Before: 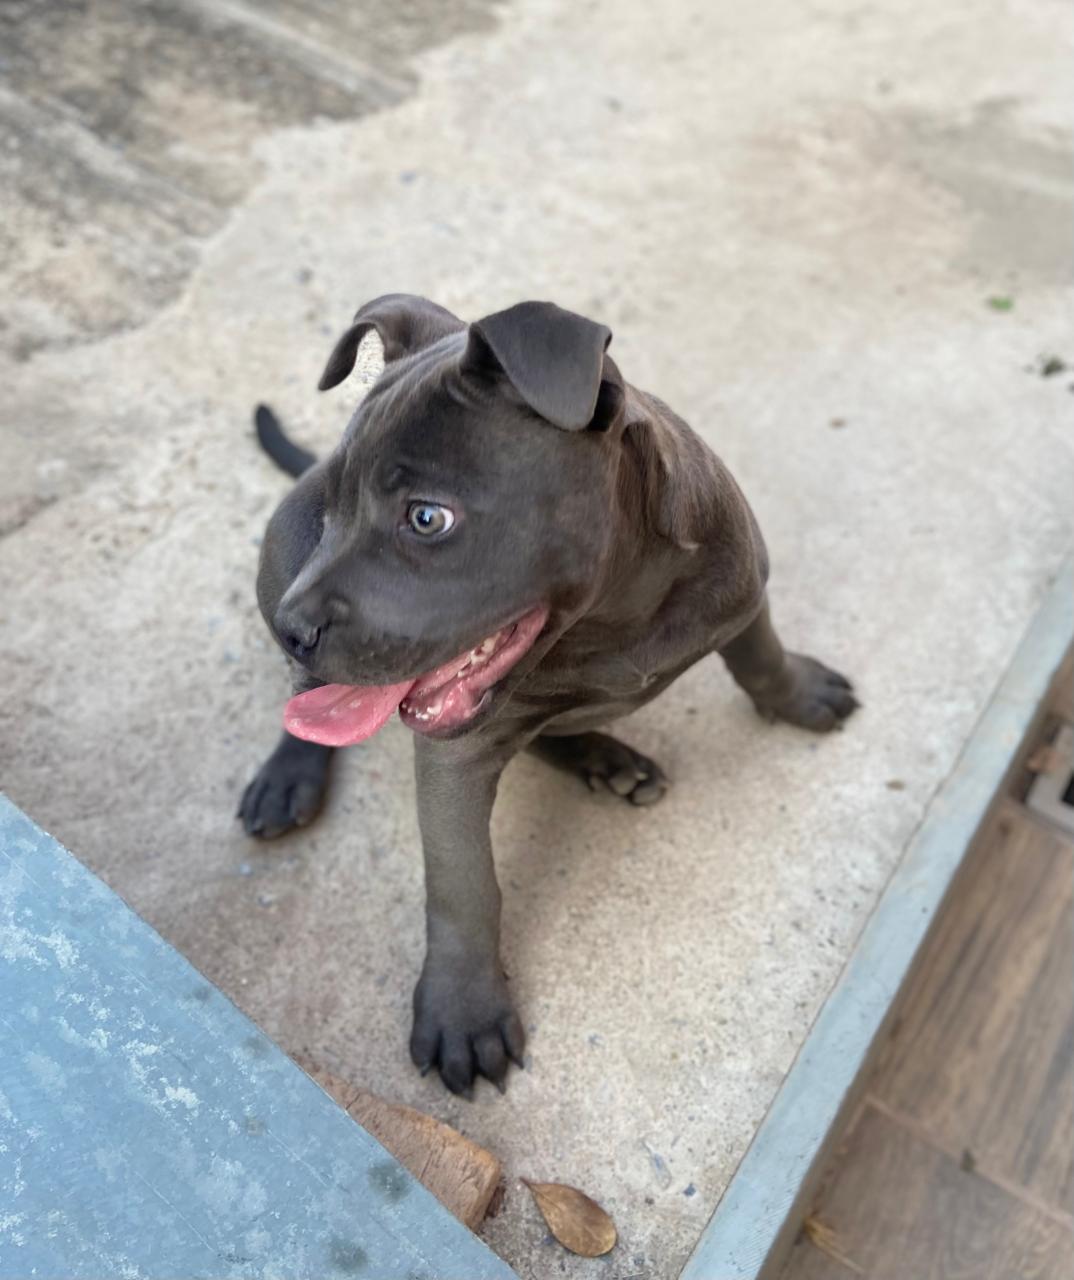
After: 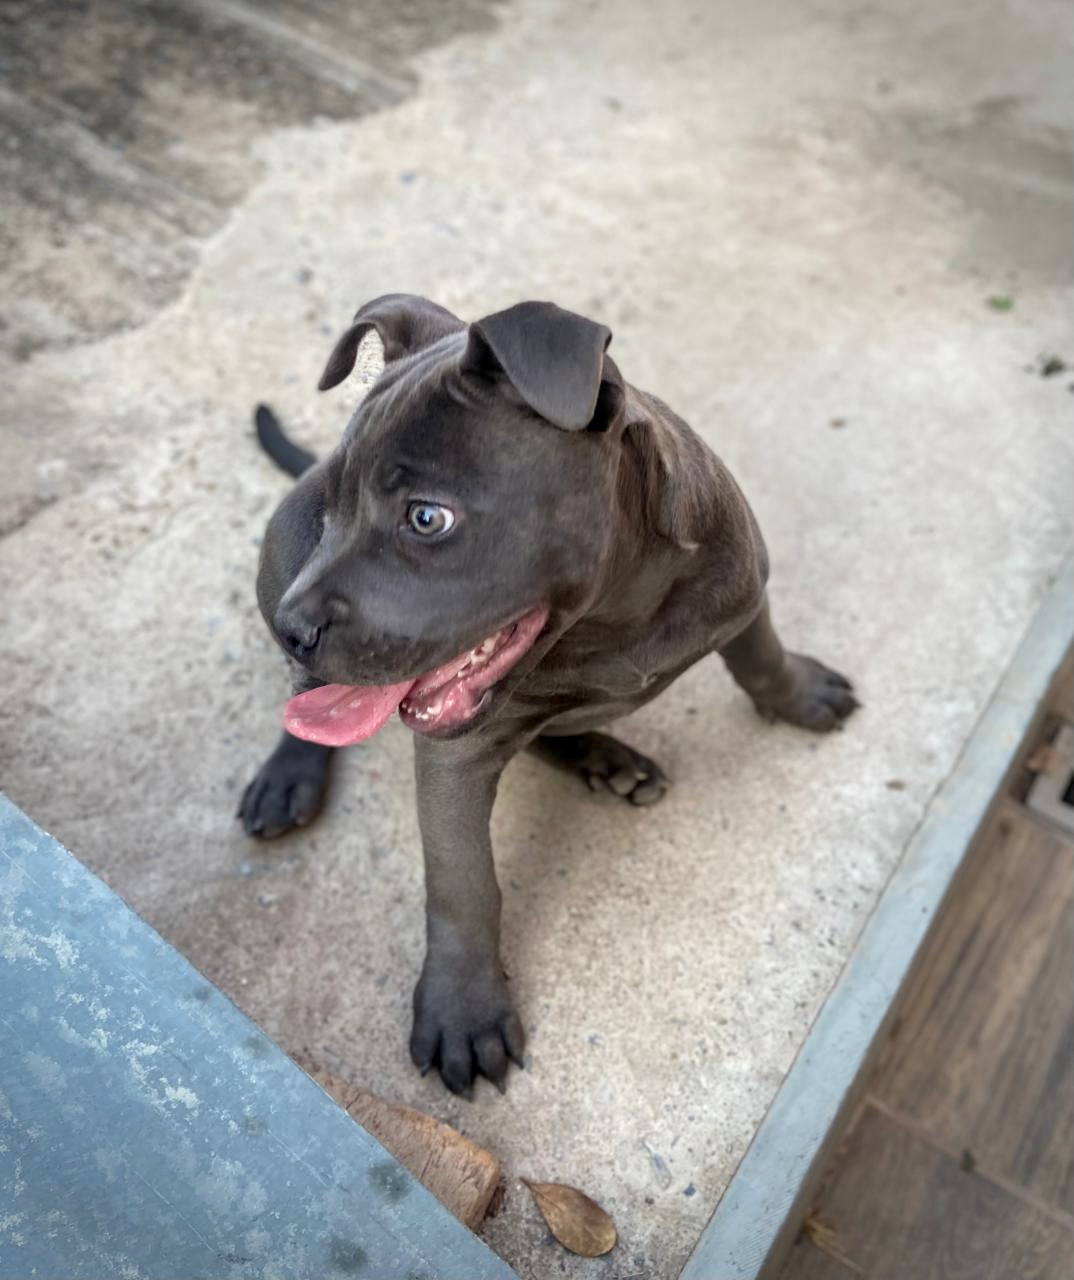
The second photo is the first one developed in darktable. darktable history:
local contrast: on, module defaults
vignetting: fall-off radius 30.98%, saturation -0.033
